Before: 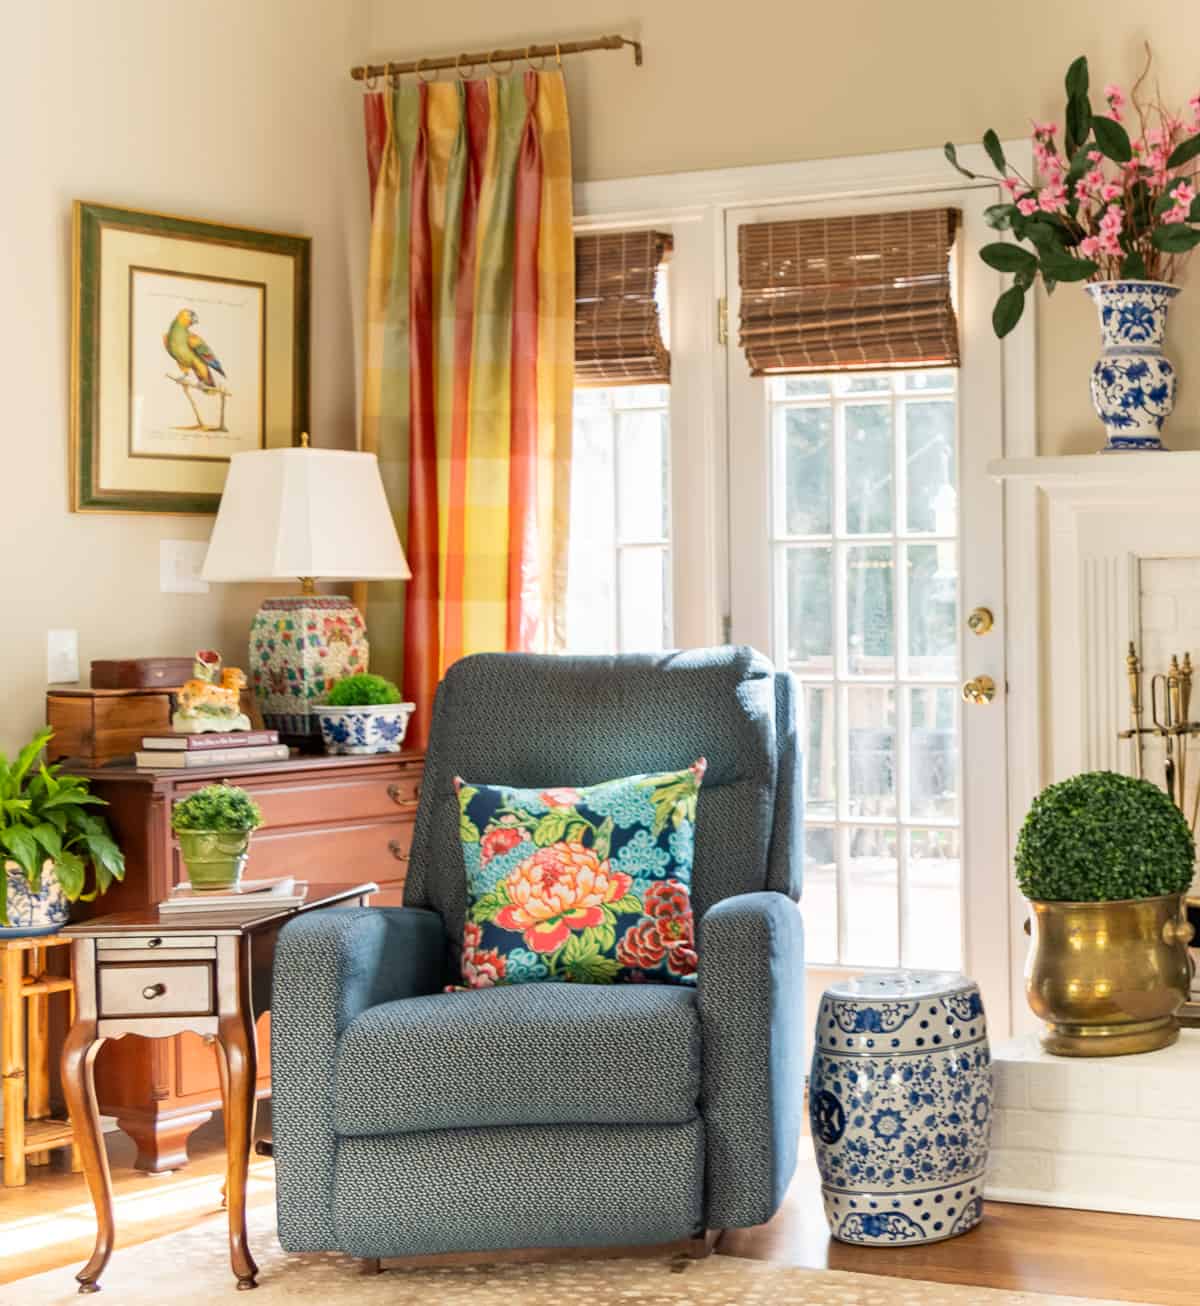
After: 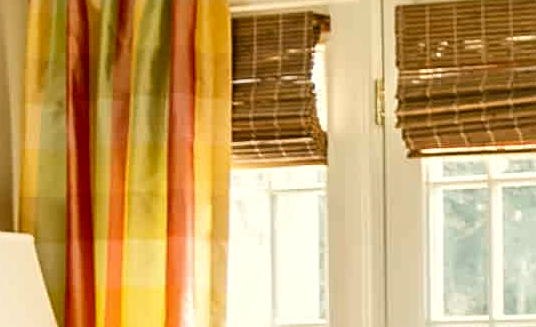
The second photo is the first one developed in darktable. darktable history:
crop: left 28.64%, top 16.832%, right 26.637%, bottom 58.055%
local contrast: mode bilateral grid, contrast 20, coarseness 50, detail 130%, midtone range 0.2
color correction: highlights a* -1.43, highlights b* 10.12, shadows a* 0.395, shadows b* 19.35
sharpen: on, module defaults
